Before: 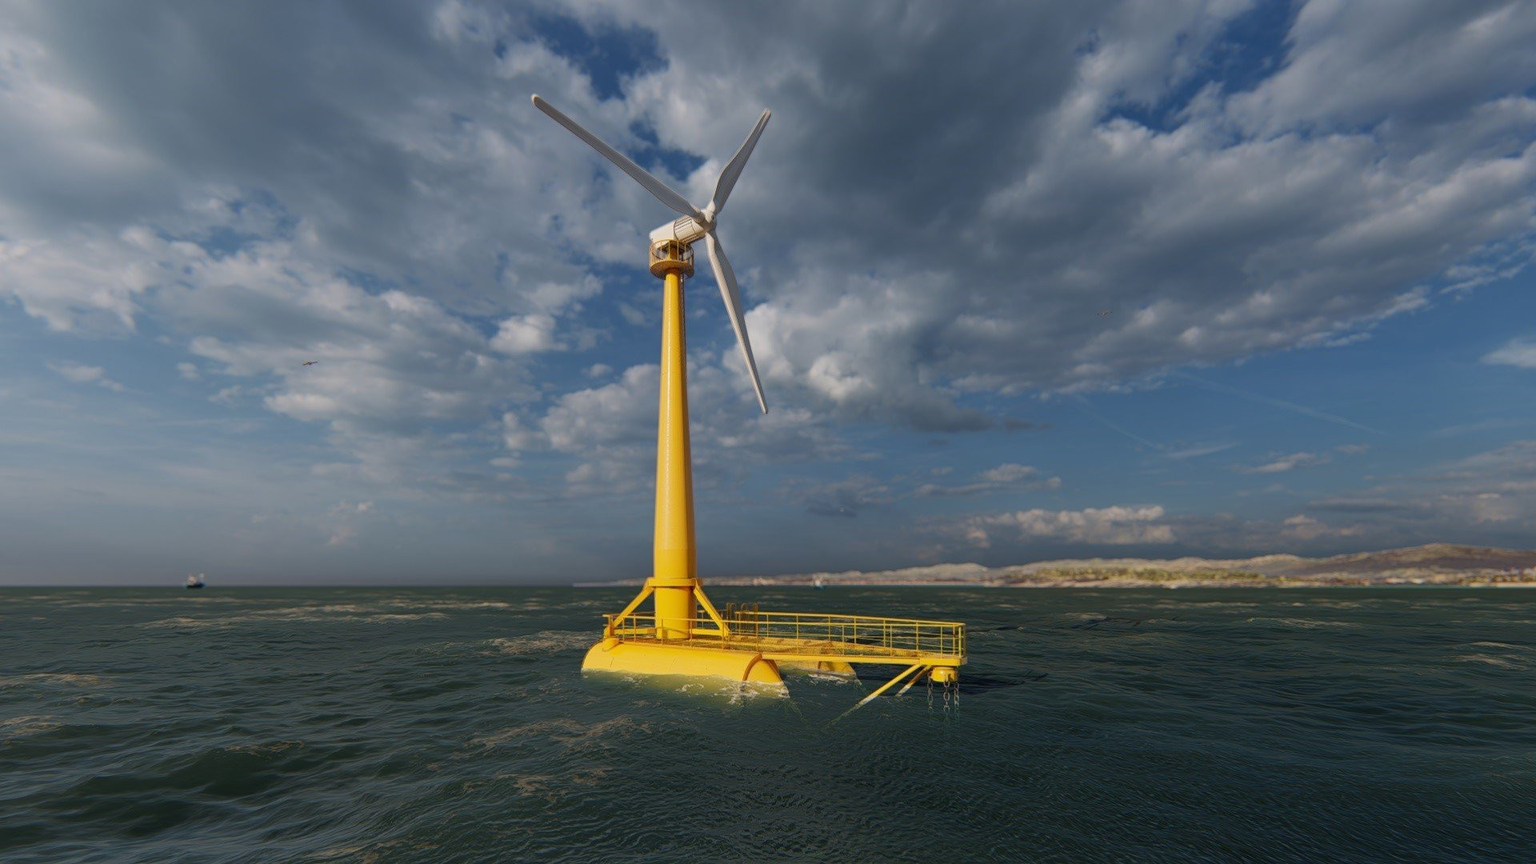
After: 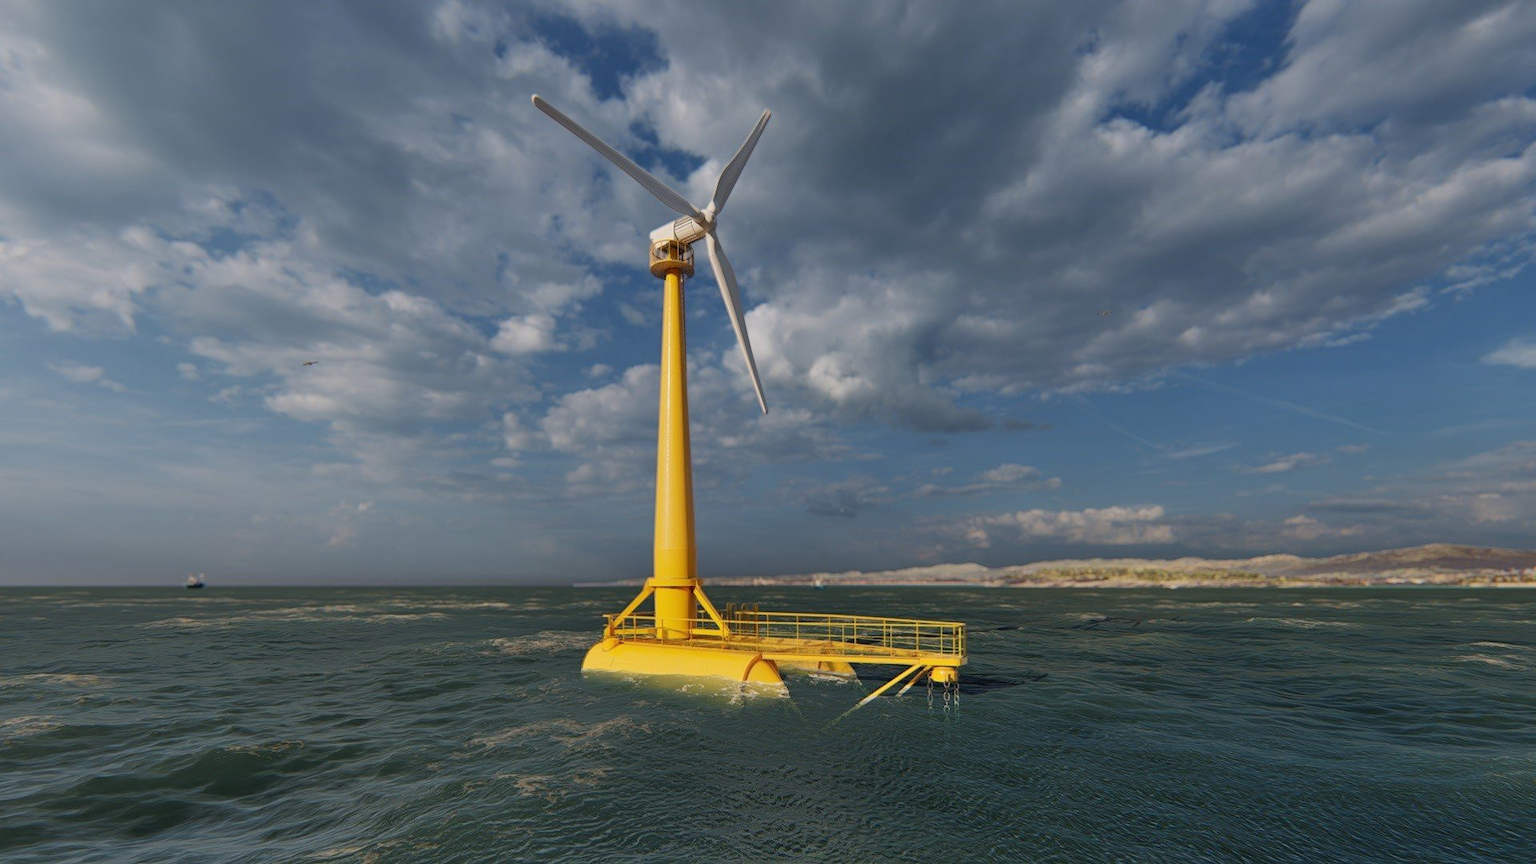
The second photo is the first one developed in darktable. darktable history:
exposure: black level correction 0, compensate exposure bias true, compensate highlight preservation false
shadows and highlights: shadows 52.34, highlights -28.23, soften with gaussian
